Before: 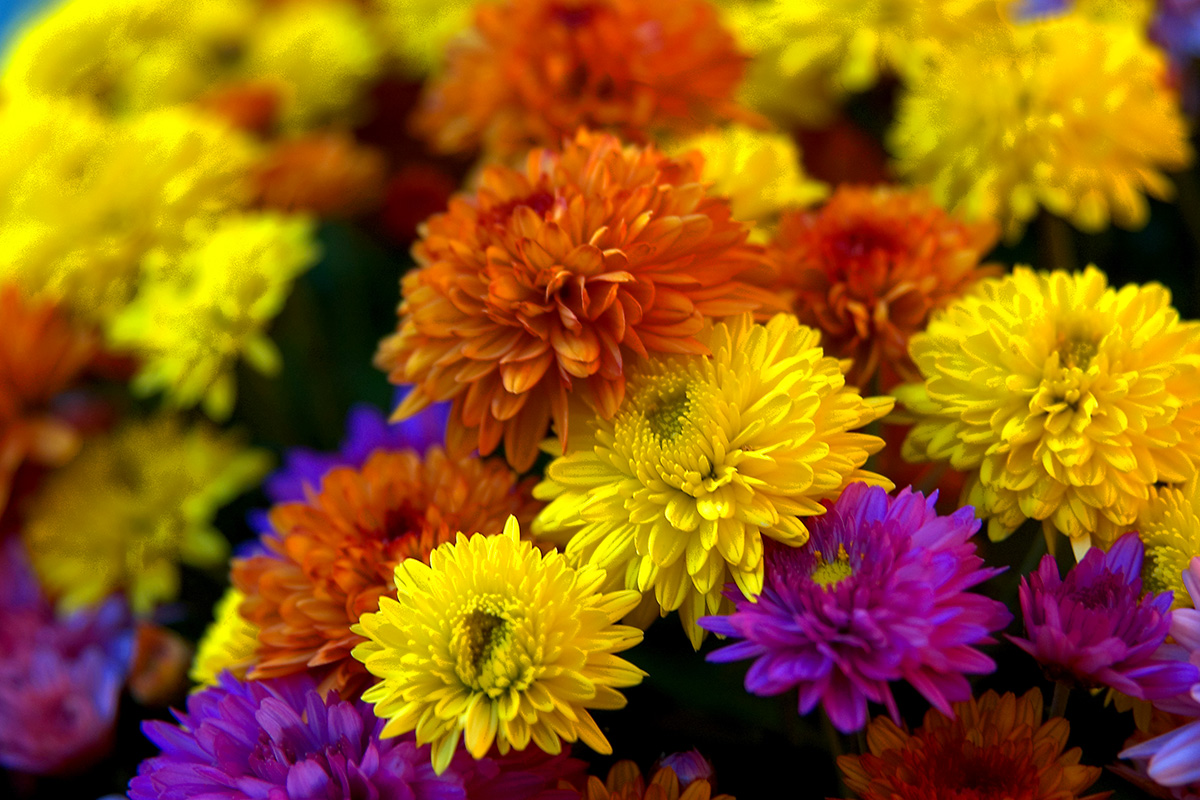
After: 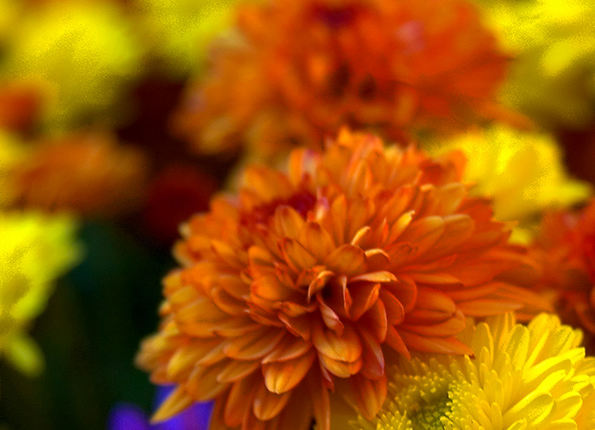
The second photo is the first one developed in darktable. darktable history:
crop: left 19.866%, right 30.474%, bottom 46.155%
